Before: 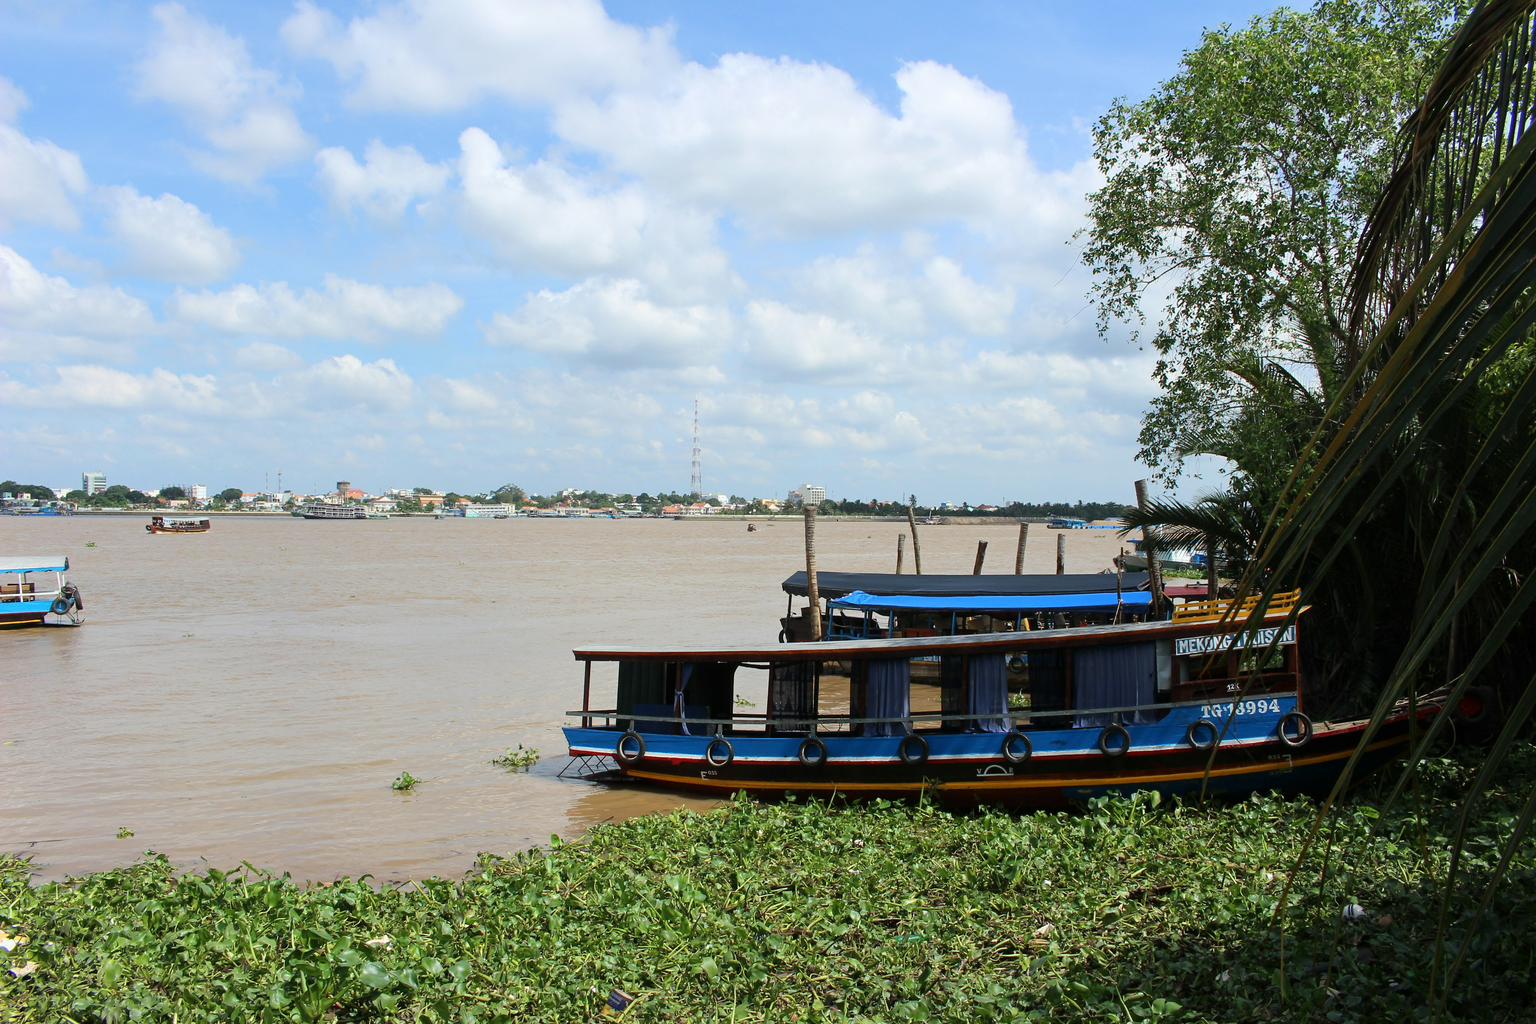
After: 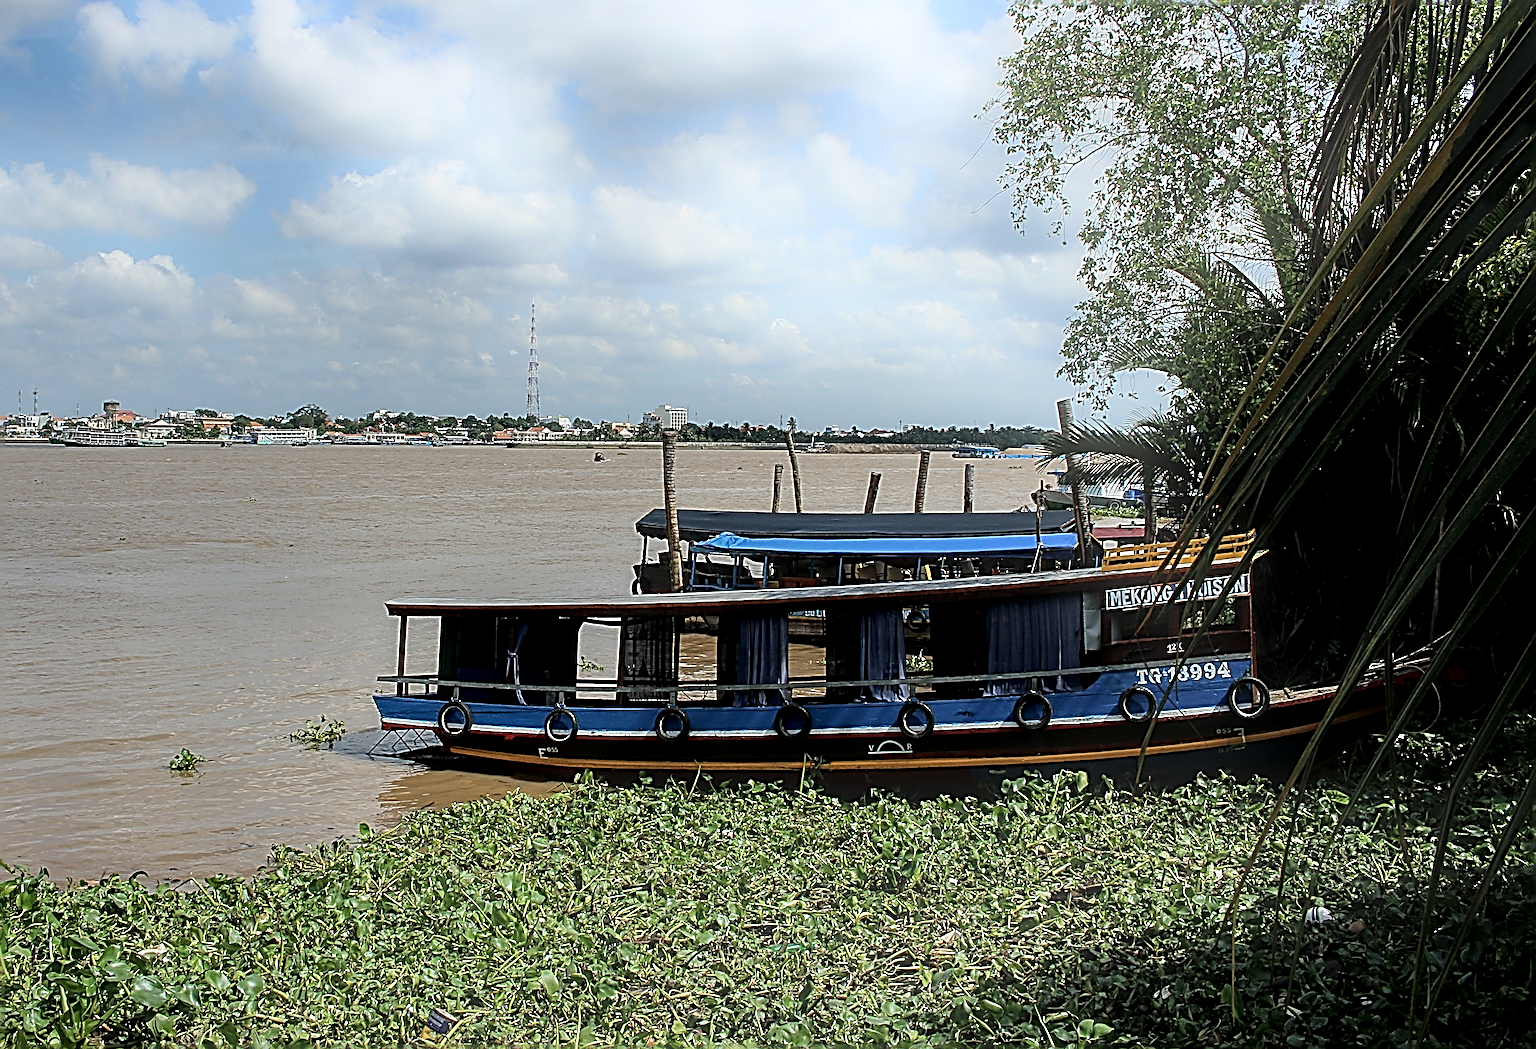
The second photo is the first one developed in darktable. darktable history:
exposure: black level correction 0, exposure -0.721 EV, compensate highlight preservation false
crop: left 16.315%, top 14.246%
sharpen: radius 4.001, amount 2
local contrast: highlights 80%, shadows 57%, detail 175%, midtone range 0.602
bloom: threshold 82.5%, strength 16.25%
